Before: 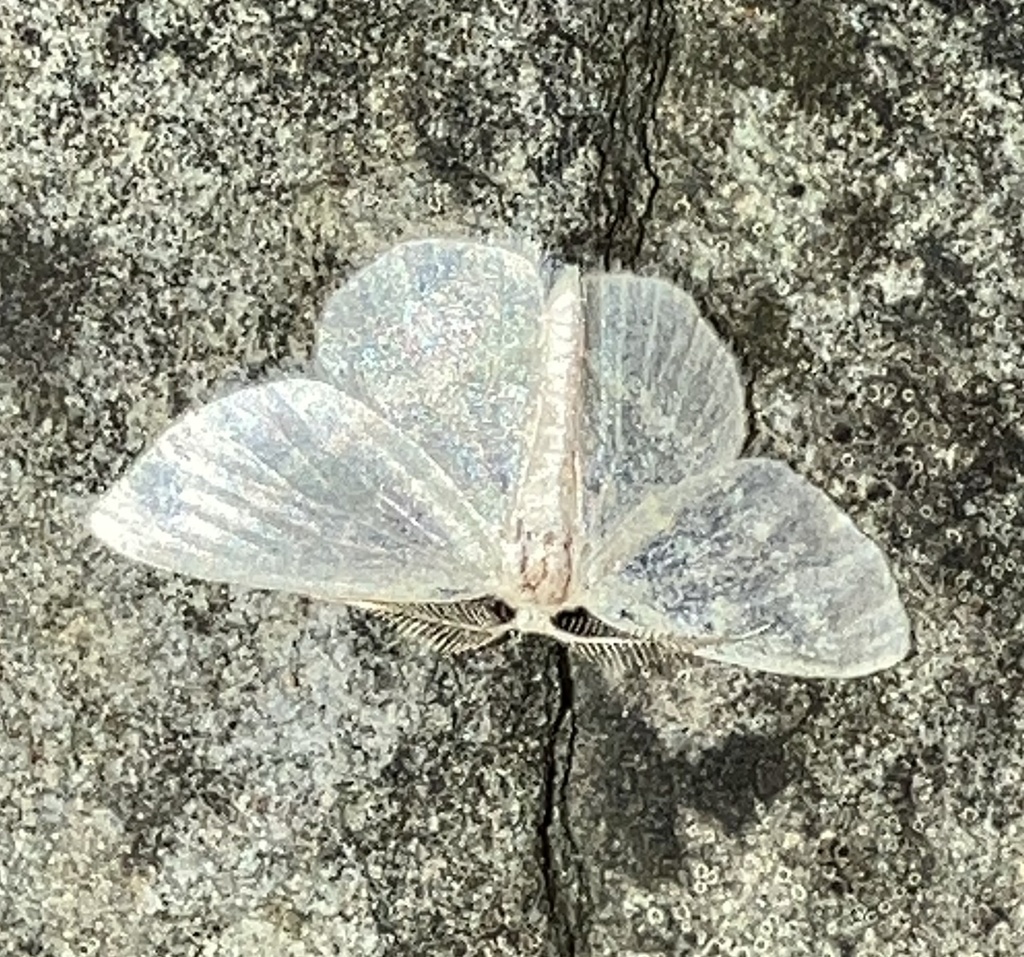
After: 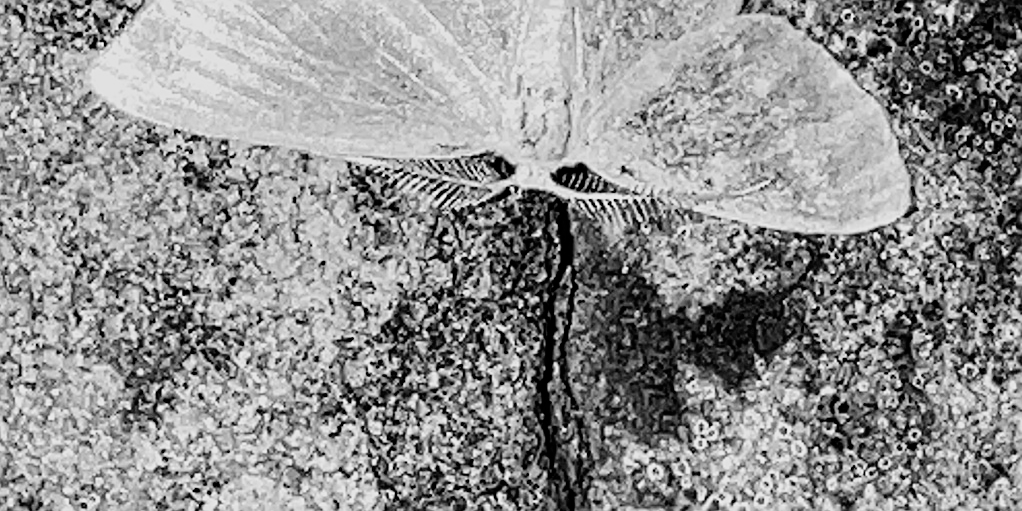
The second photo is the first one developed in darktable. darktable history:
sharpen: on, module defaults
crop and rotate: top 46.556%, right 0.101%
filmic rgb: black relative exposure -5.01 EV, white relative exposure 3.55 EV, hardness 3.16, contrast 1.184, highlights saturation mix -49.81%, add noise in highlights 0.001, color science v3 (2019), use custom middle-gray values true, contrast in highlights soft
